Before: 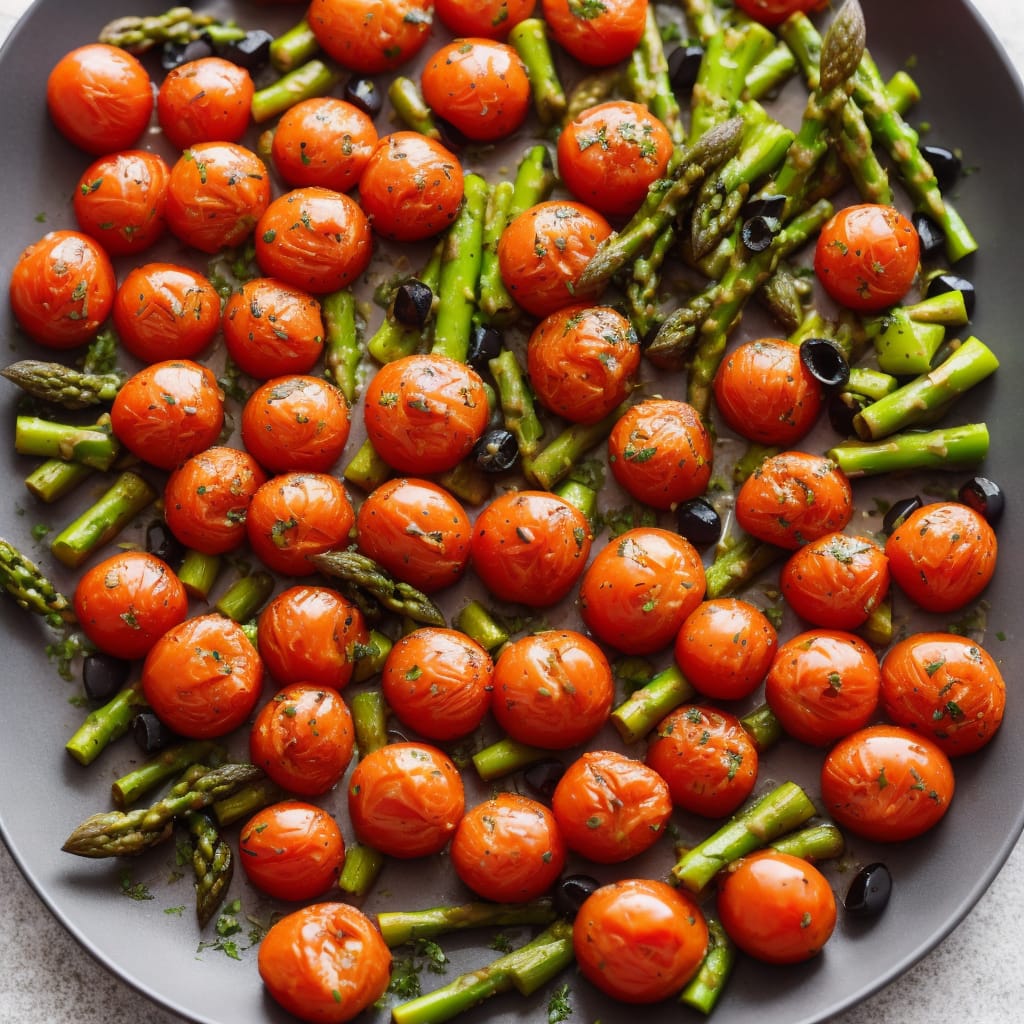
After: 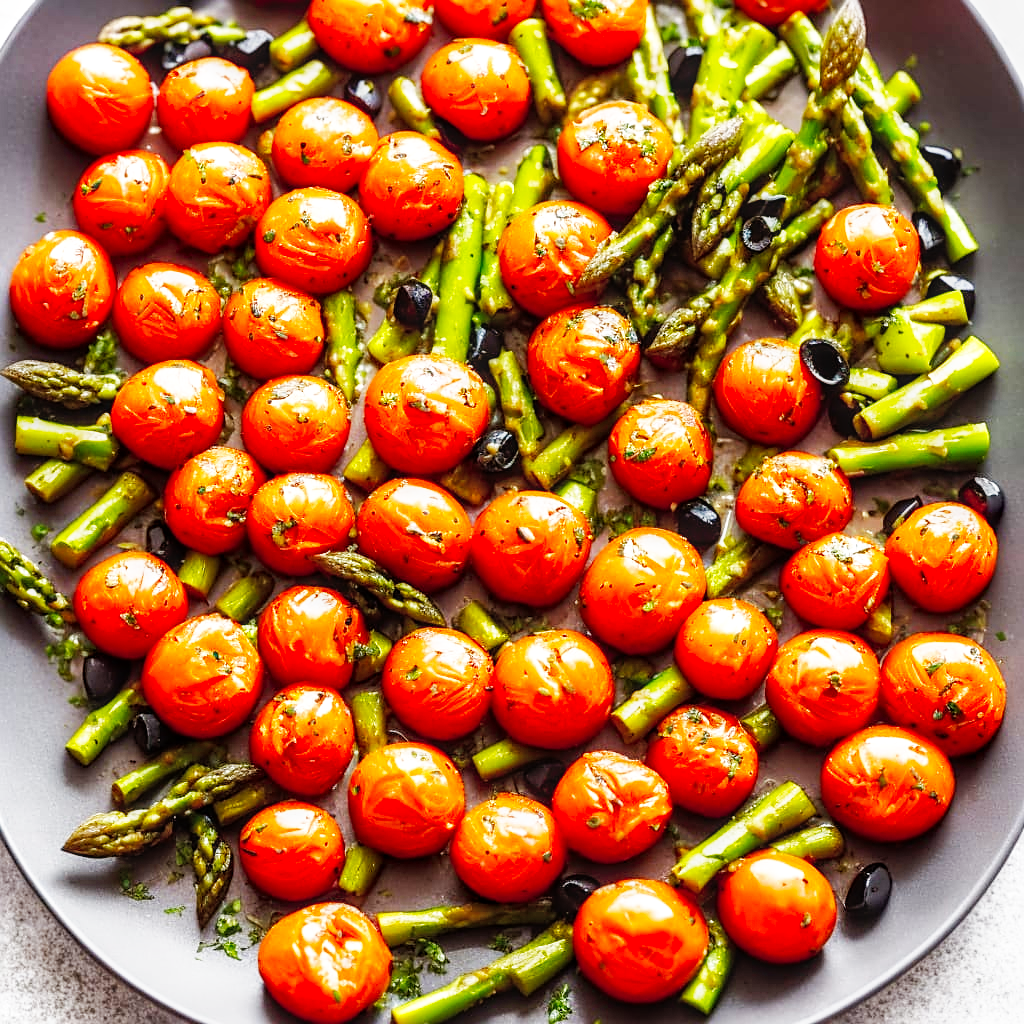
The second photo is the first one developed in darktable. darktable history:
shadows and highlights: on, module defaults
local contrast: on, module defaults
base curve: curves: ch0 [(0, 0) (0.007, 0.004) (0.027, 0.03) (0.046, 0.07) (0.207, 0.54) (0.442, 0.872) (0.673, 0.972) (1, 1)], preserve colors none
sharpen: on, module defaults
